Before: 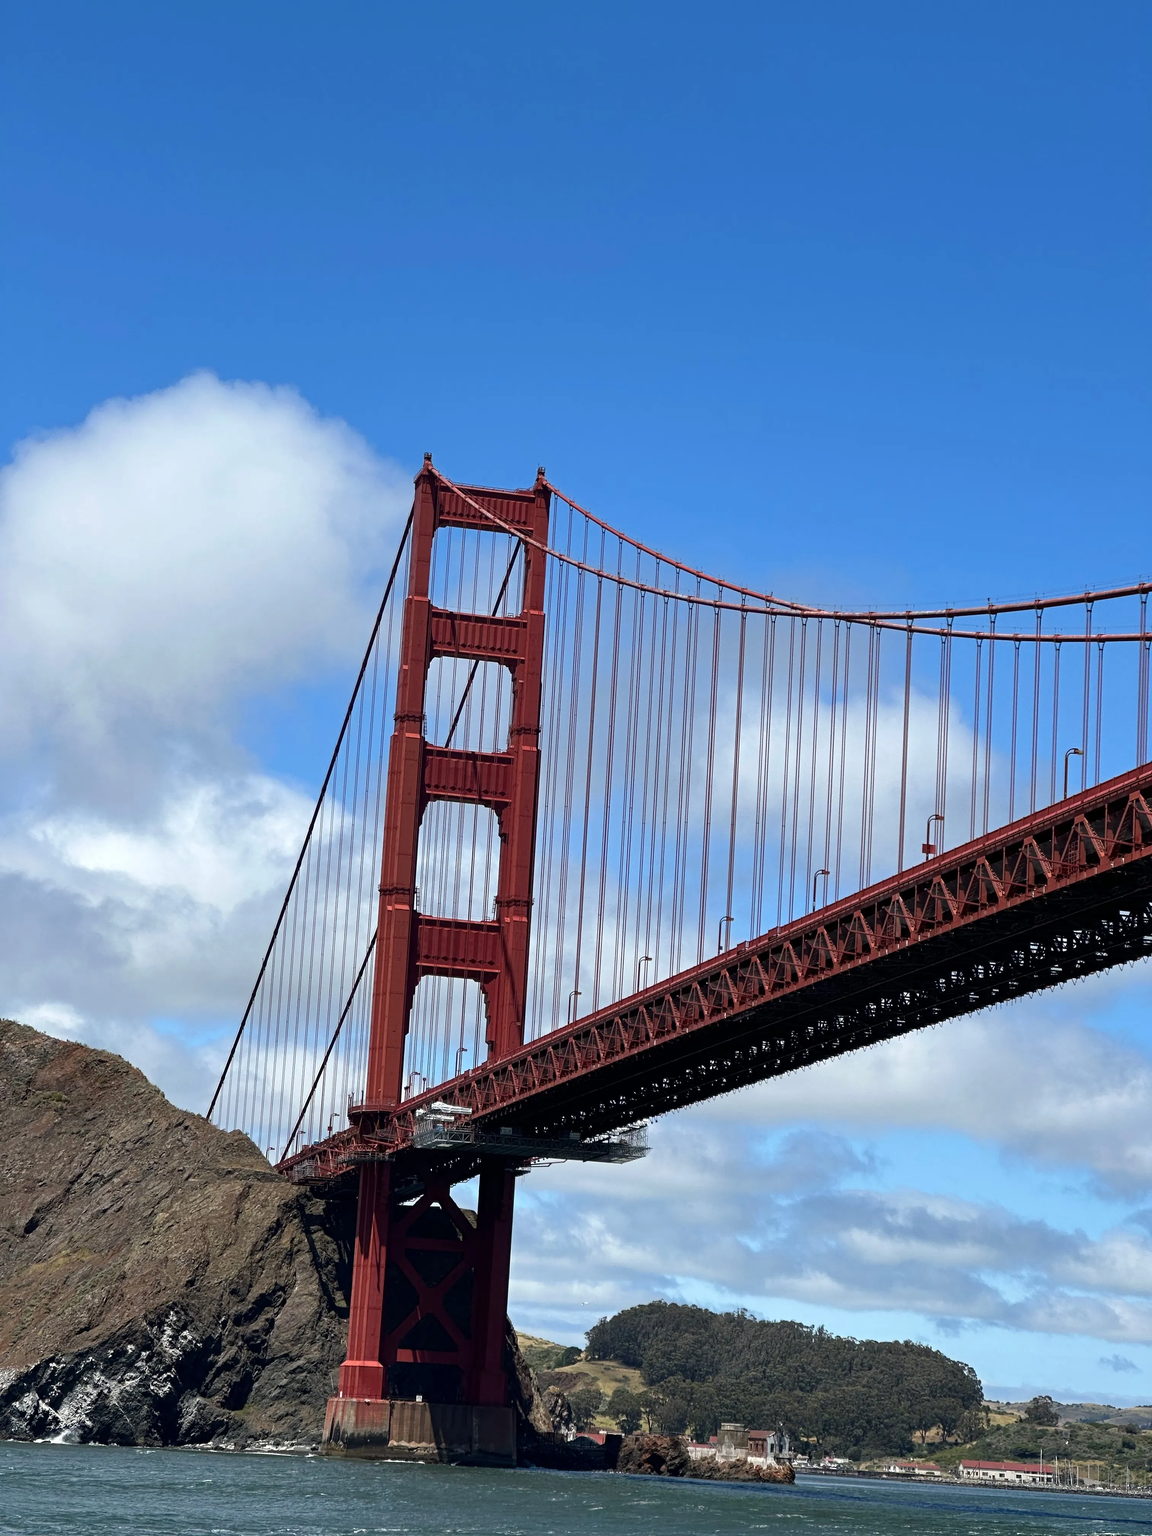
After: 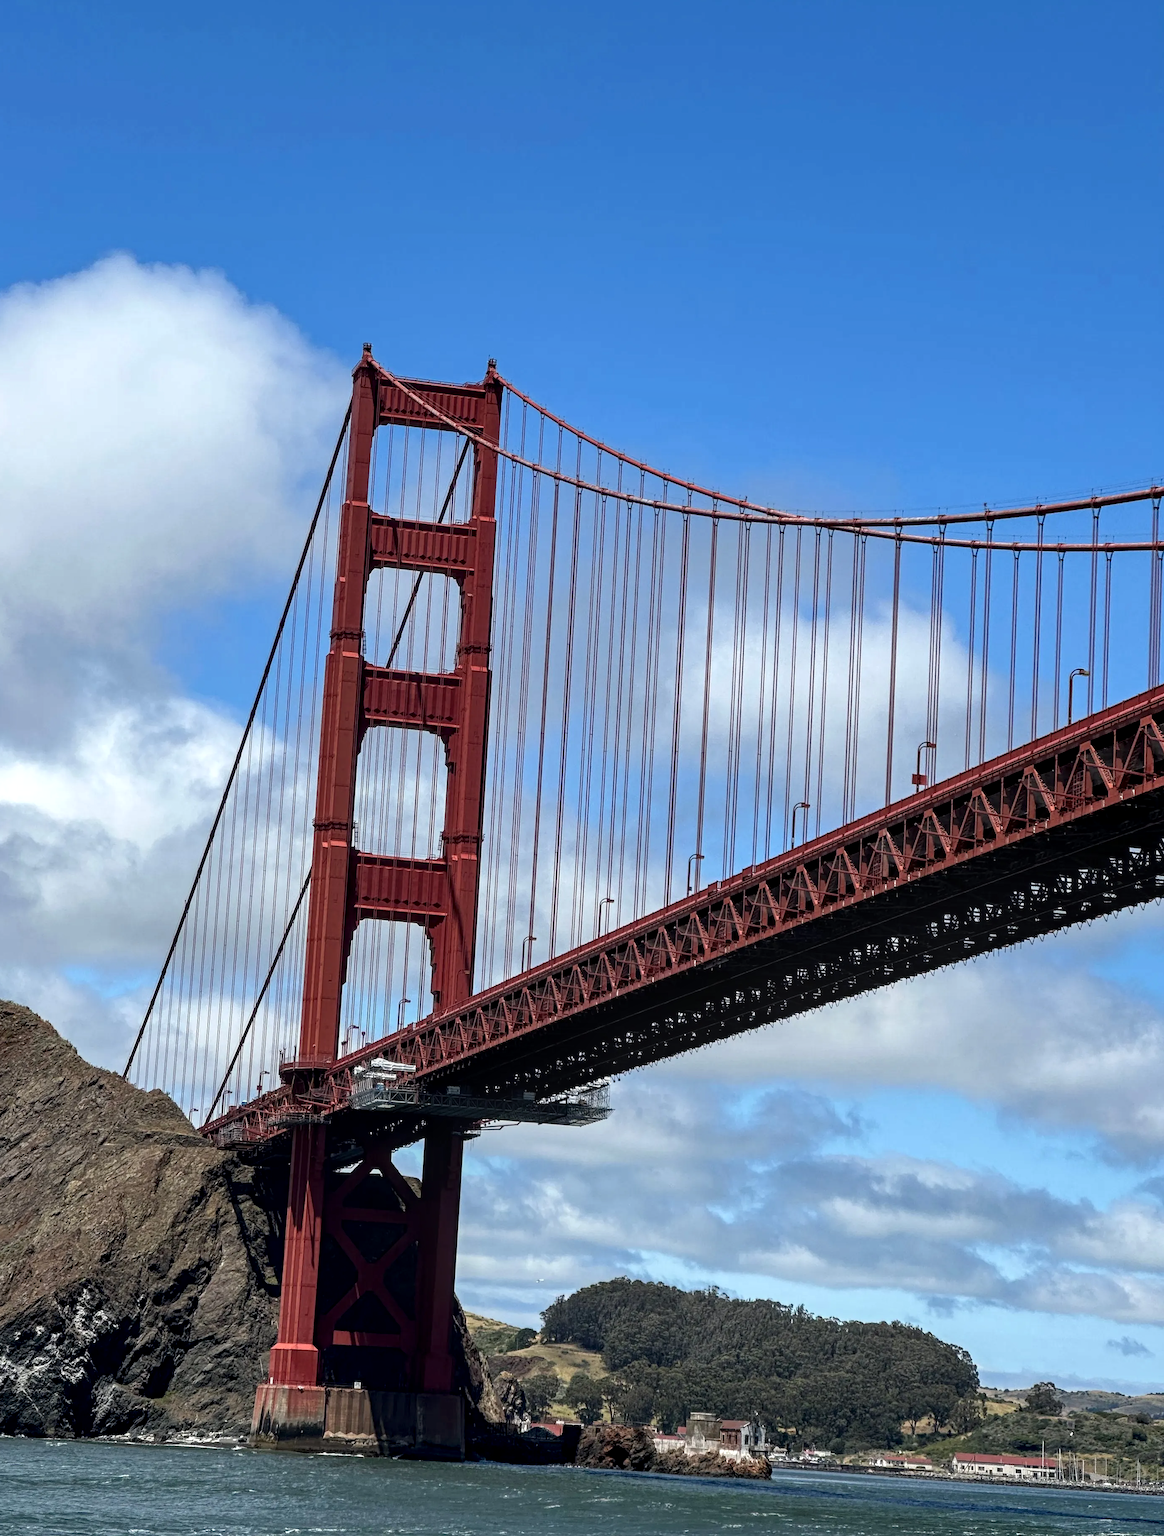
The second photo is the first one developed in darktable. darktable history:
local contrast: detail 130%
crop and rotate: left 8.262%, top 9.226%
